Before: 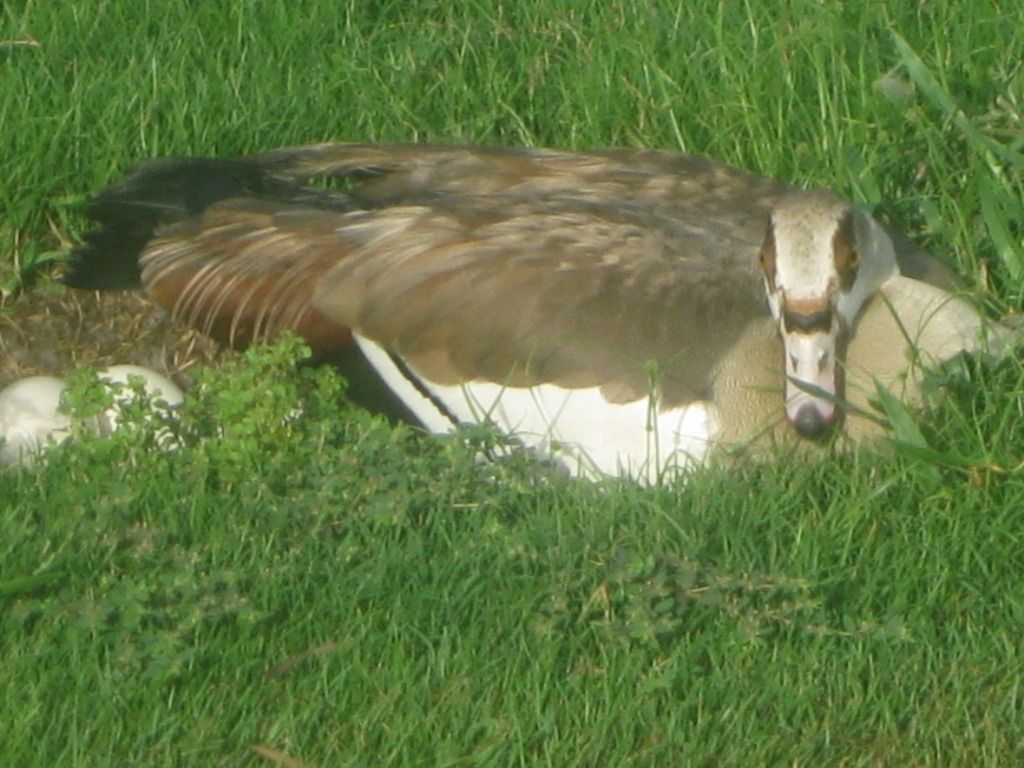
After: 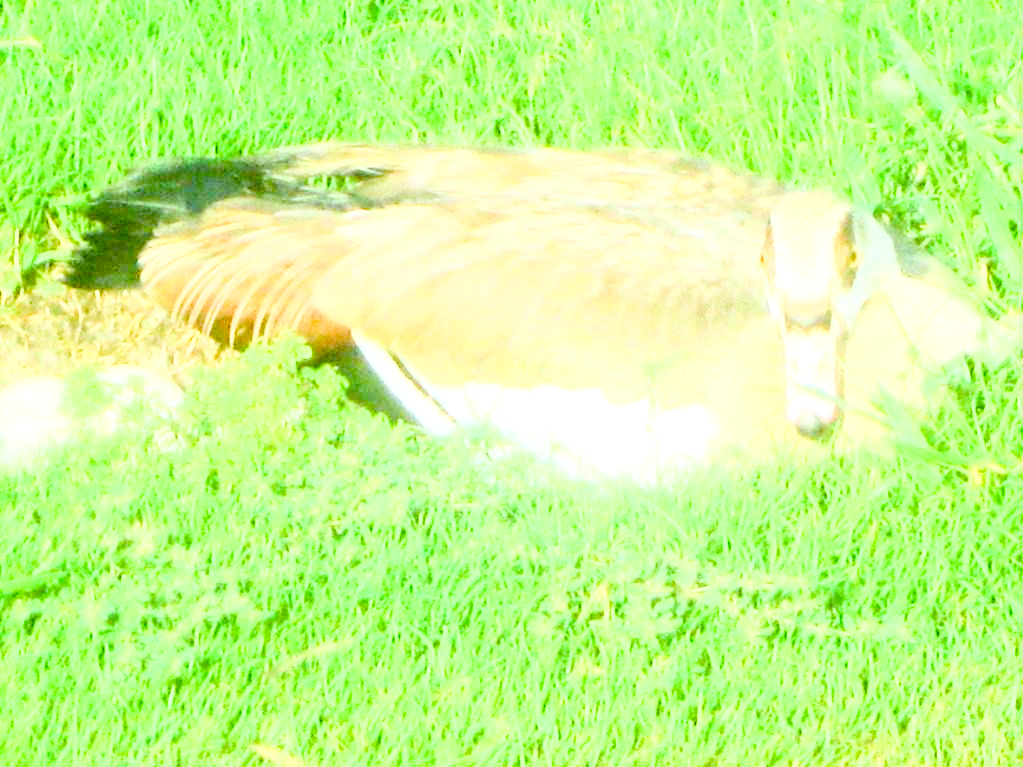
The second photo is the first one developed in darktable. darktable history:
crop: left 0.022%
base curve: curves: ch0 [(0, 0) (0.007, 0.004) (0.027, 0.03) (0.046, 0.07) (0.207, 0.54) (0.442, 0.872) (0.673, 0.972) (1, 1)]
exposure: black level correction 0.014, exposure 1.783 EV, compensate highlight preservation false
color balance rgb: shadows lift › hue 86.33°, highlights gain › luminance 16.791%, highlights gain › chroma 2.894%, highlights gain › hue 260.66°, global offset › luminance 0.247%, perceptual saturation grading › global saturation 20%, perceptual saturation grading › highlights -49.27%, perceptual saturation grading › shadows 25.925%, global vibrance 20%
